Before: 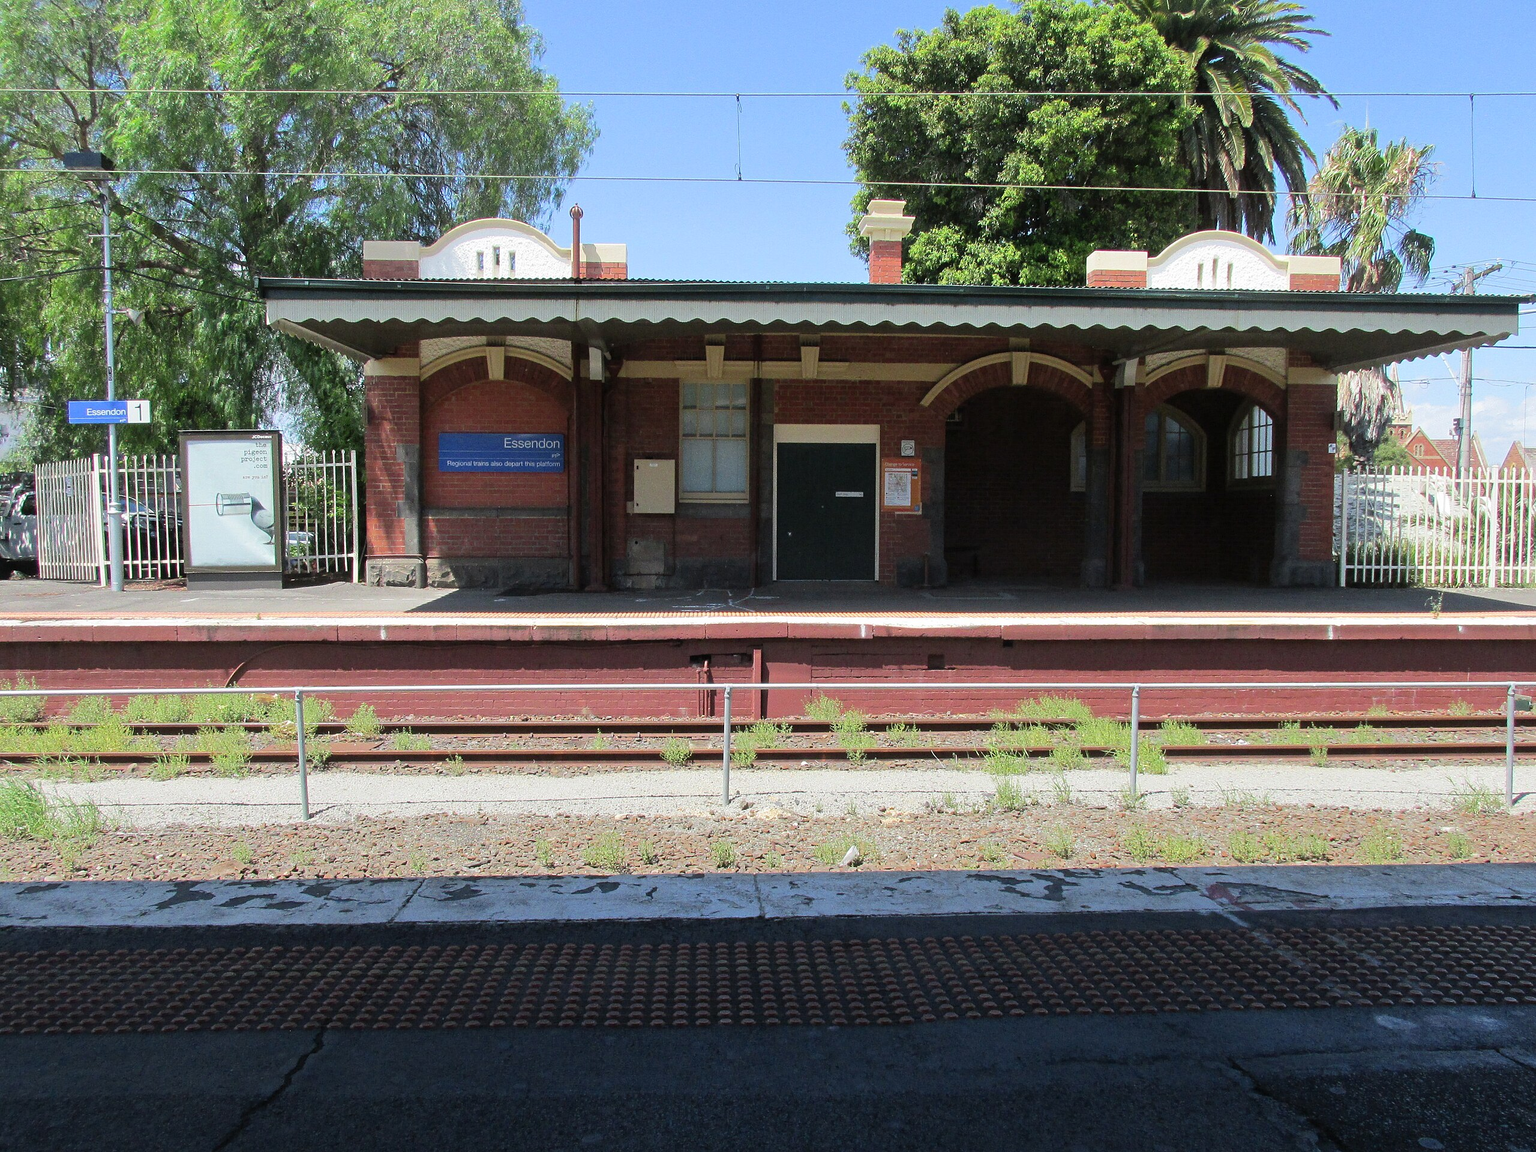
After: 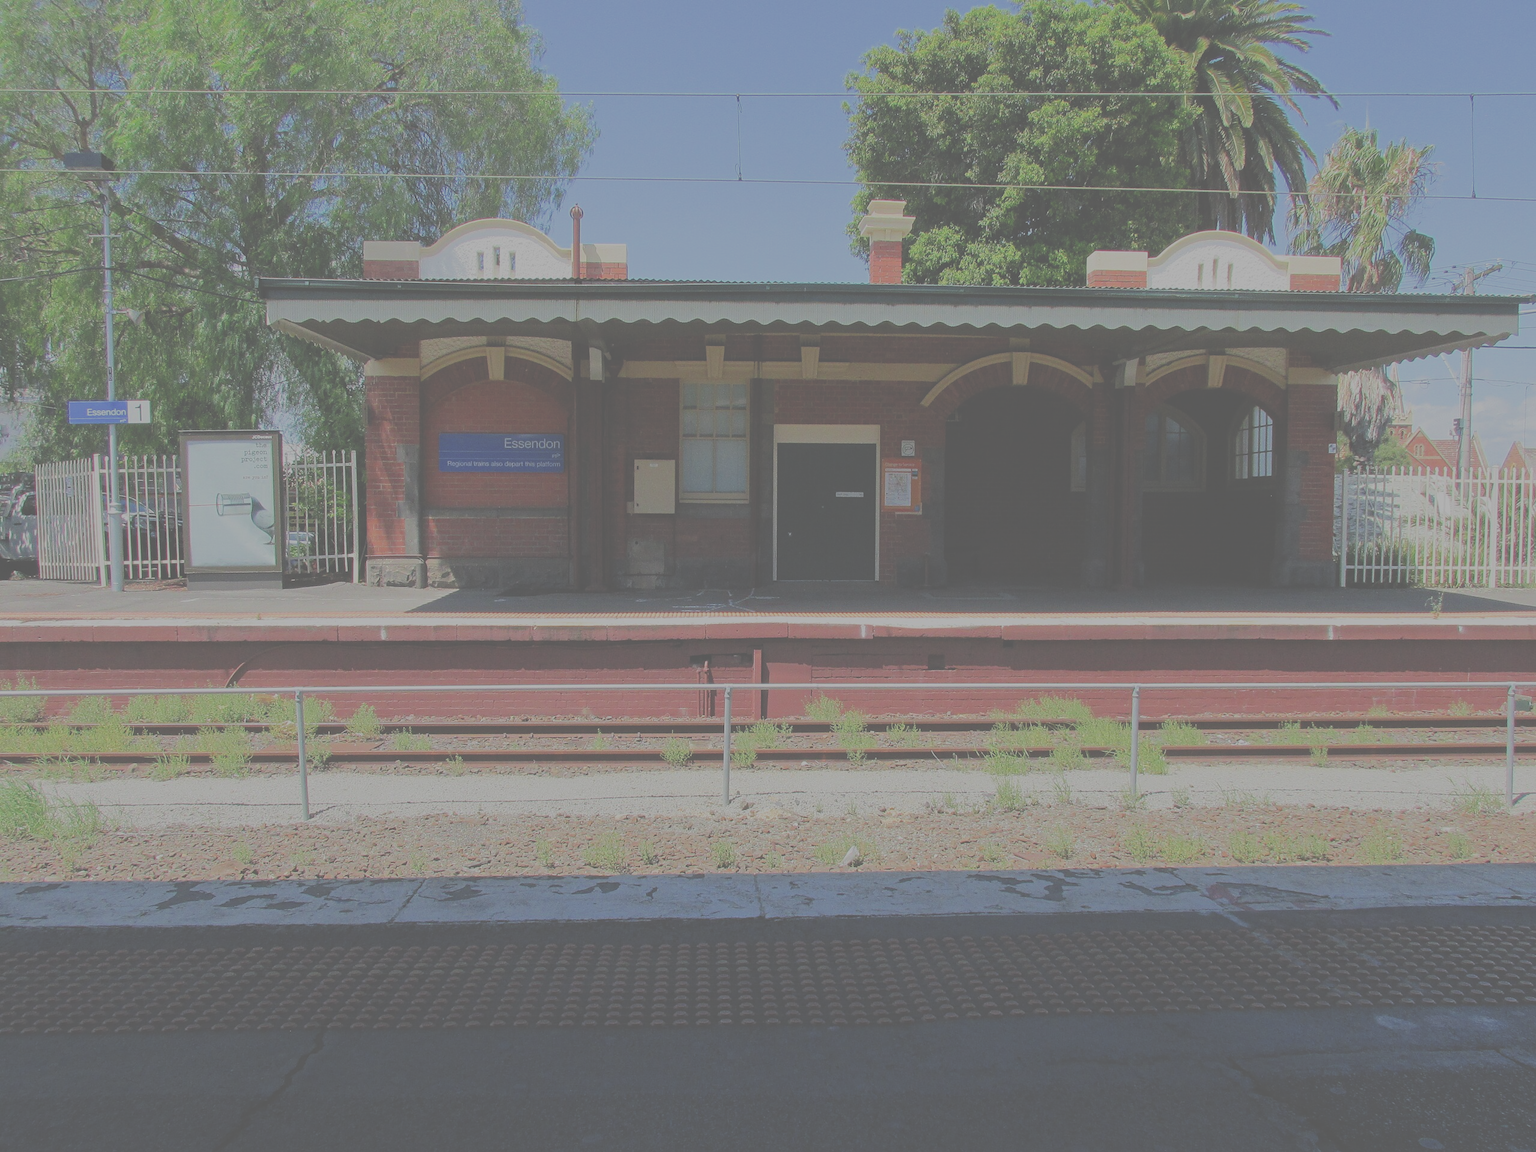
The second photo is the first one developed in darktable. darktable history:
filmic rgb: black relative exposure -4.42 EV, white relative exposure 6.58 EV, hardness 1.85, contrast 0.5
exposure: black level correction -0.087, compensate highlight preservation false
